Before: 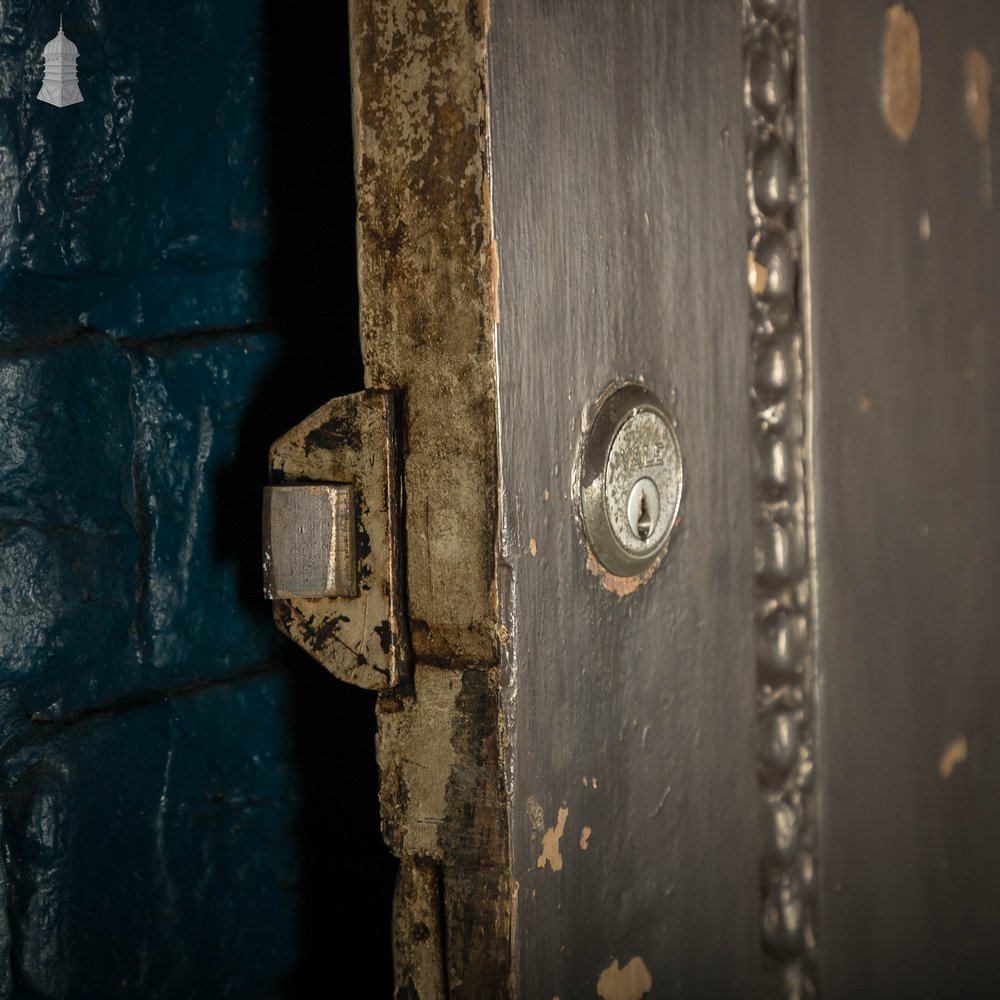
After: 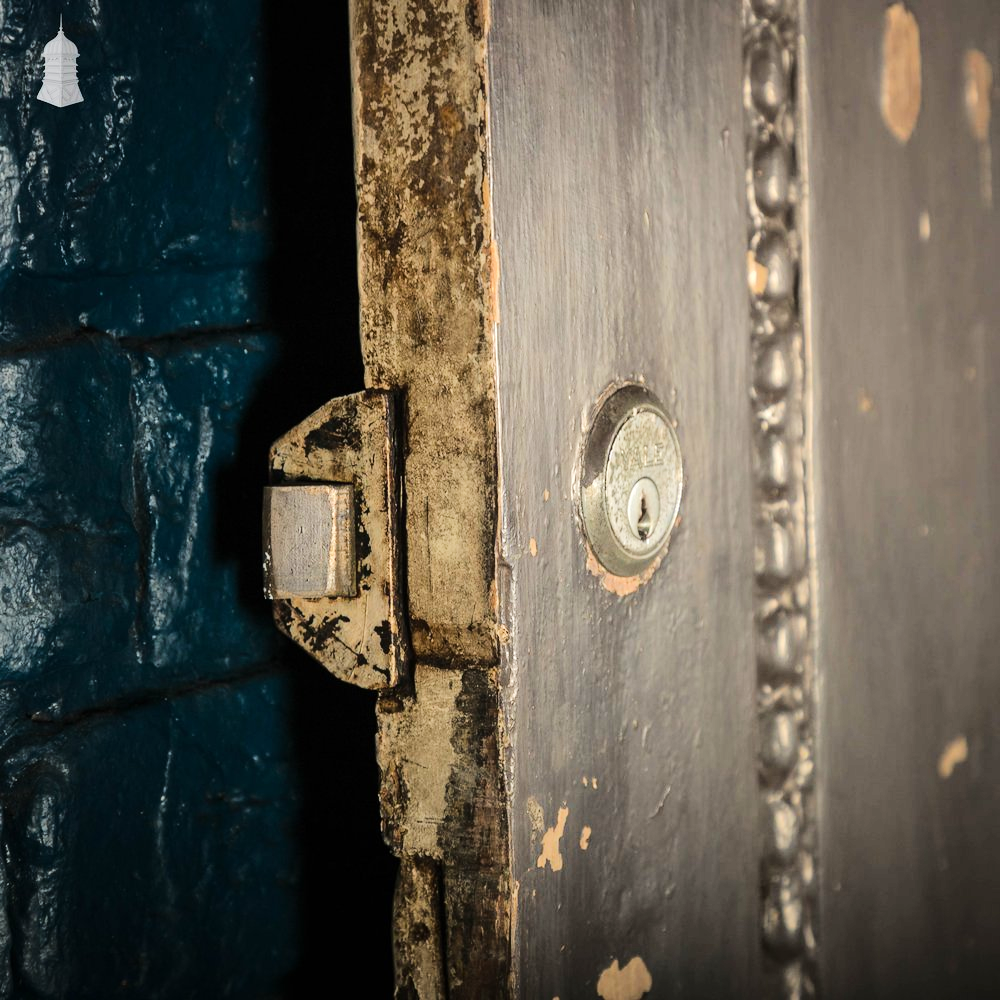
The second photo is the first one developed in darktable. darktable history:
tone equalizer: -7 EV 0.156 EV, -6 EV 0.585 EV, -5 EV 1.17 EV, -4 EV 1.35 EV, -3 EV 1.16 EV, -2 EV 0.6 EV, -1 EV 0.161 EV, edges refinement/feathering 500, mask exposure compensation -1.57 EV, preserve details no
